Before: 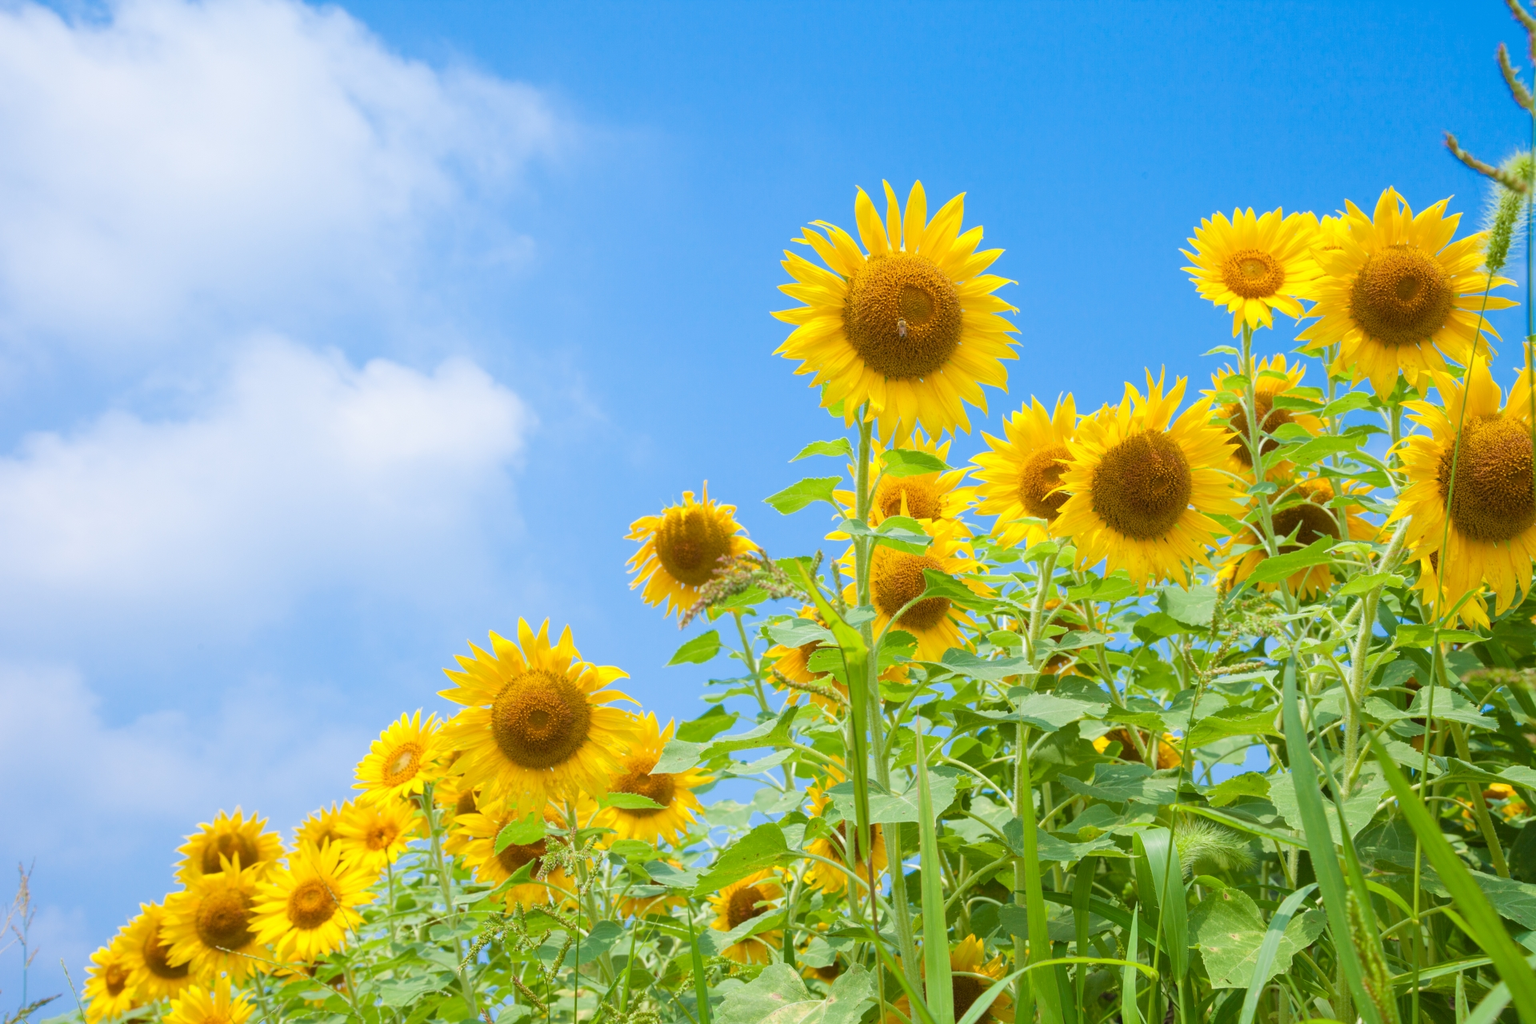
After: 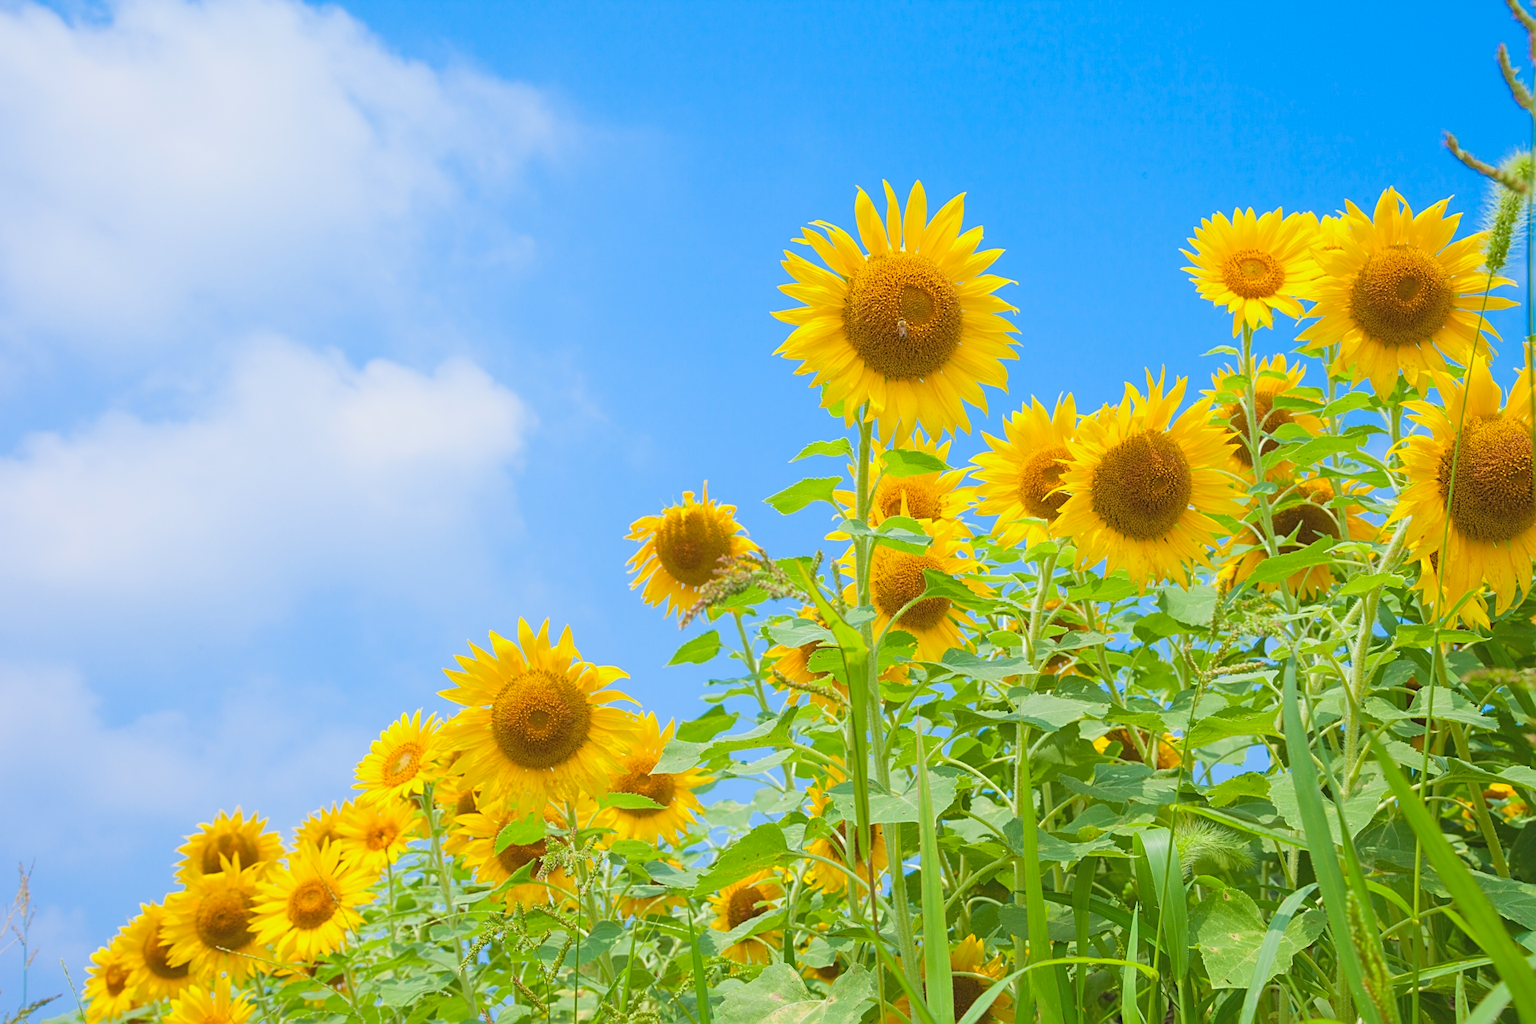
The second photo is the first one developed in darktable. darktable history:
contrast brightness saturation: contrast -0.091, brightness 0.053, saturation 0.082
sharpen: on, module defaults
